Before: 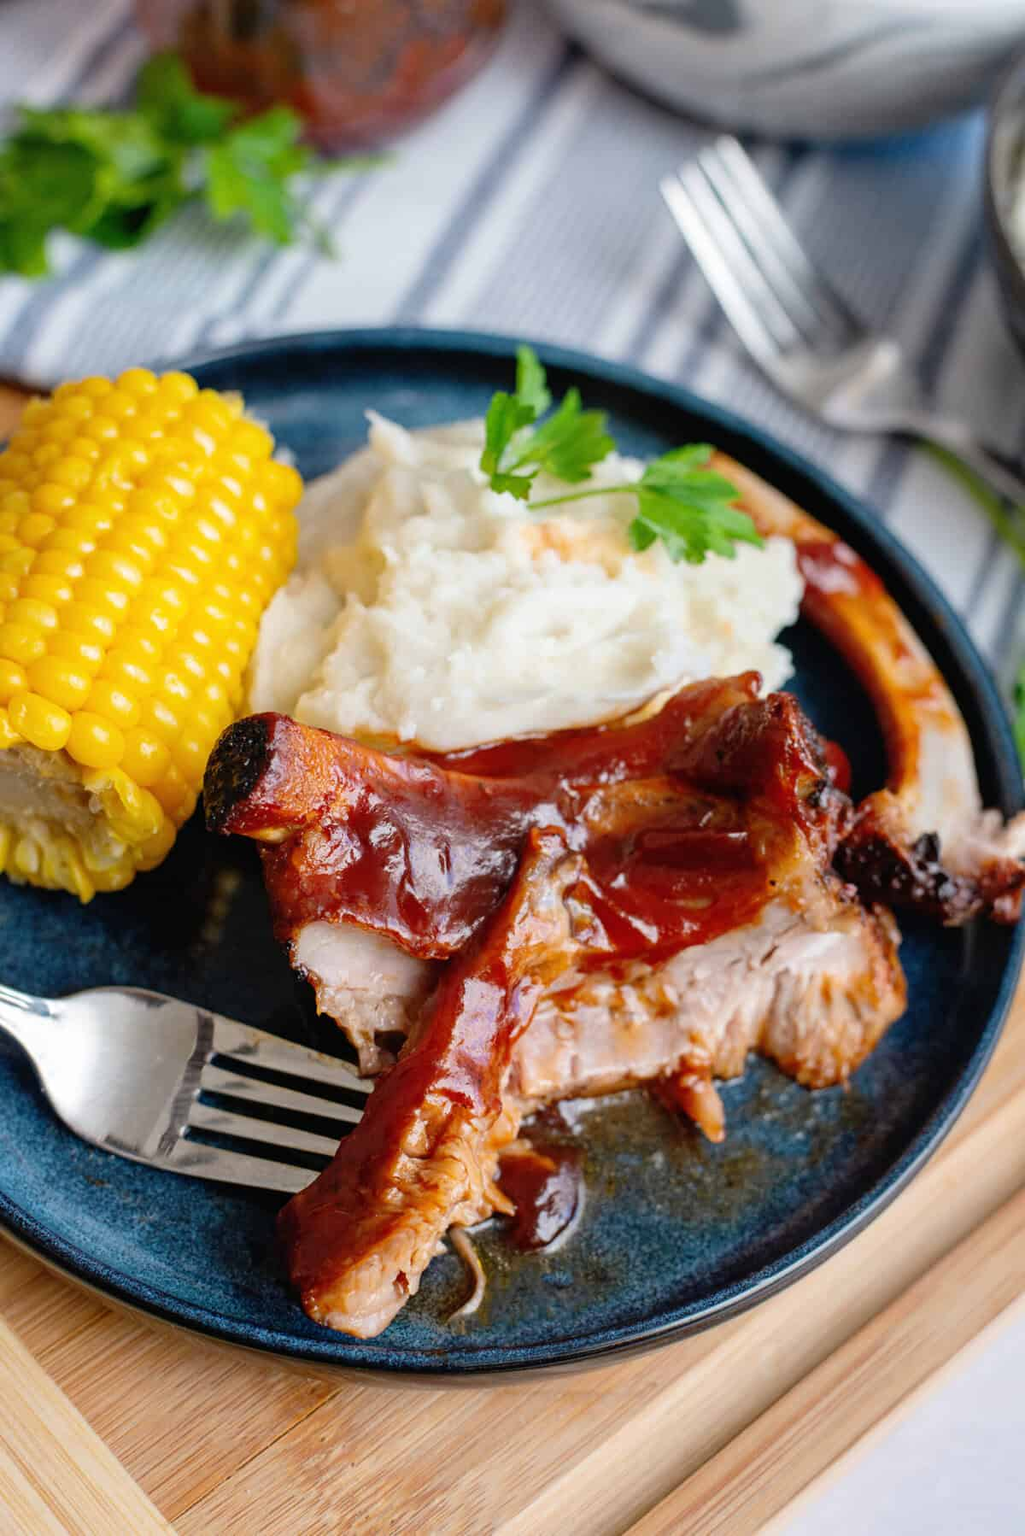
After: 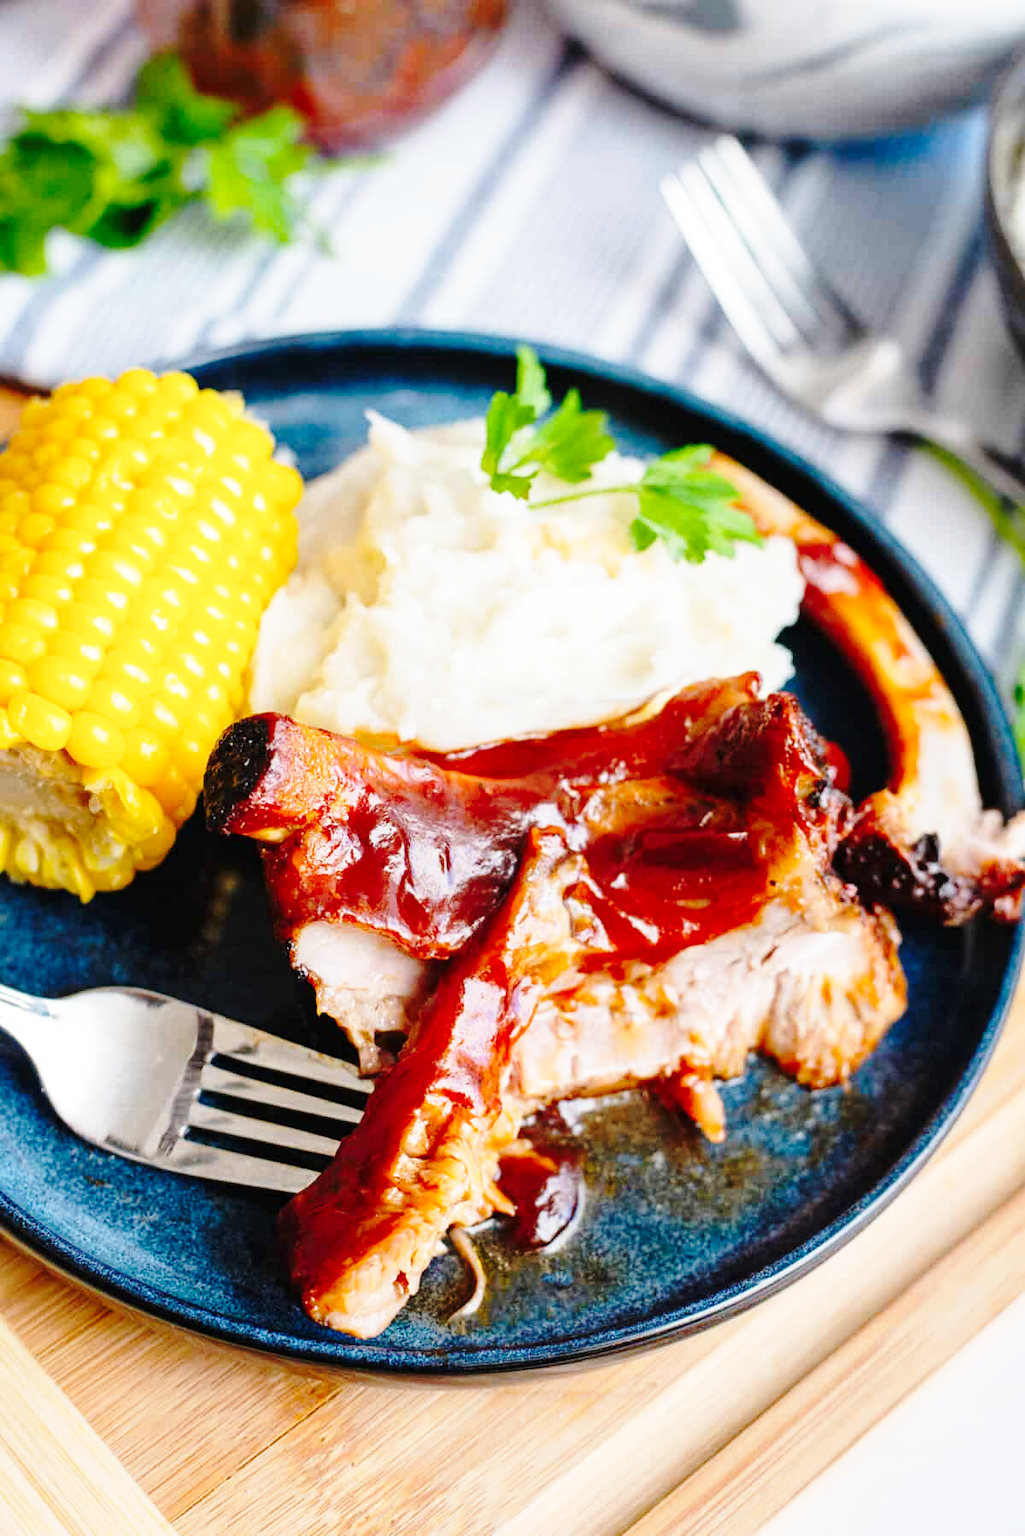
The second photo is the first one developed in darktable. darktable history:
base curve: curves: ch0 [(0, 0) (0.032, 0.037) (0.105, 0.228) (0.435, 0.76) (0.856, 0.983) (1, 1)], preserve colors none
exposure: compensate highlight preservation false
